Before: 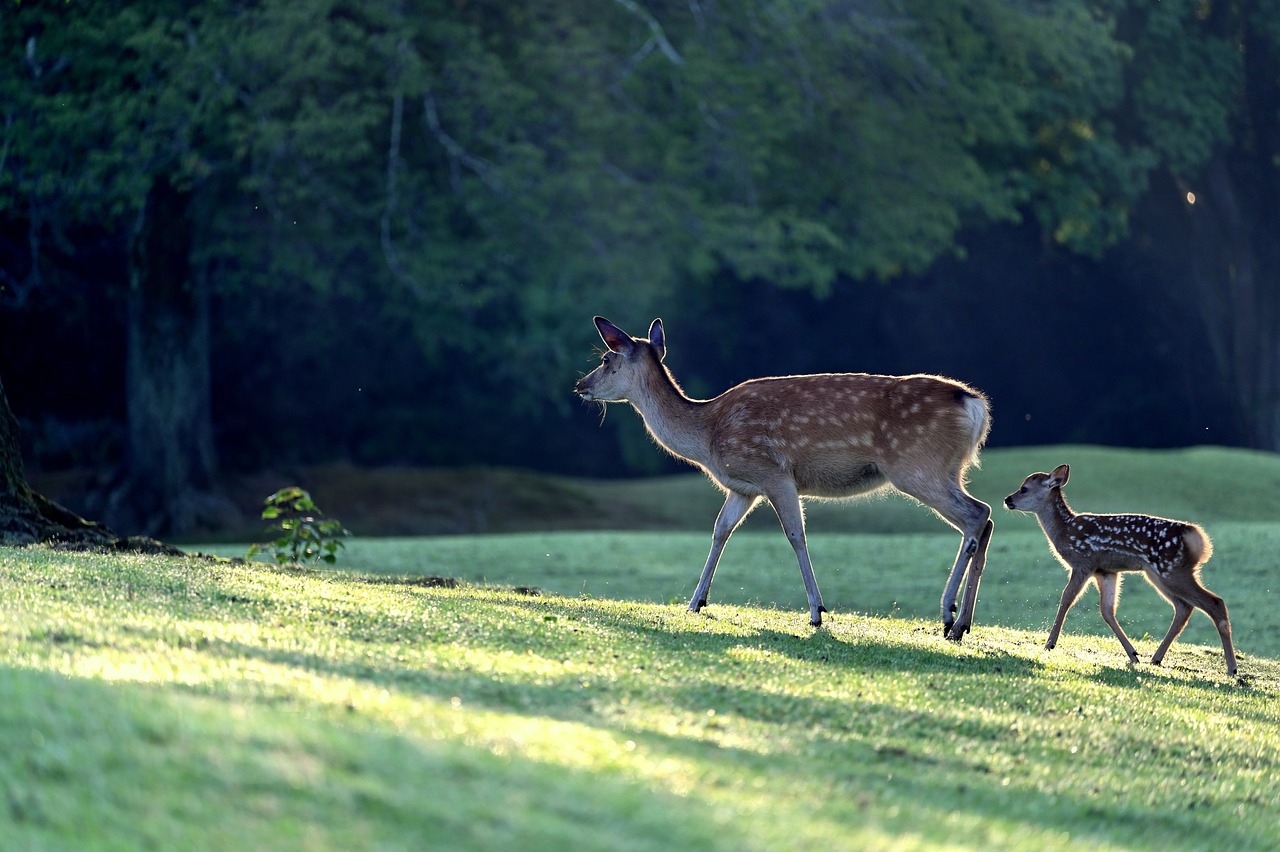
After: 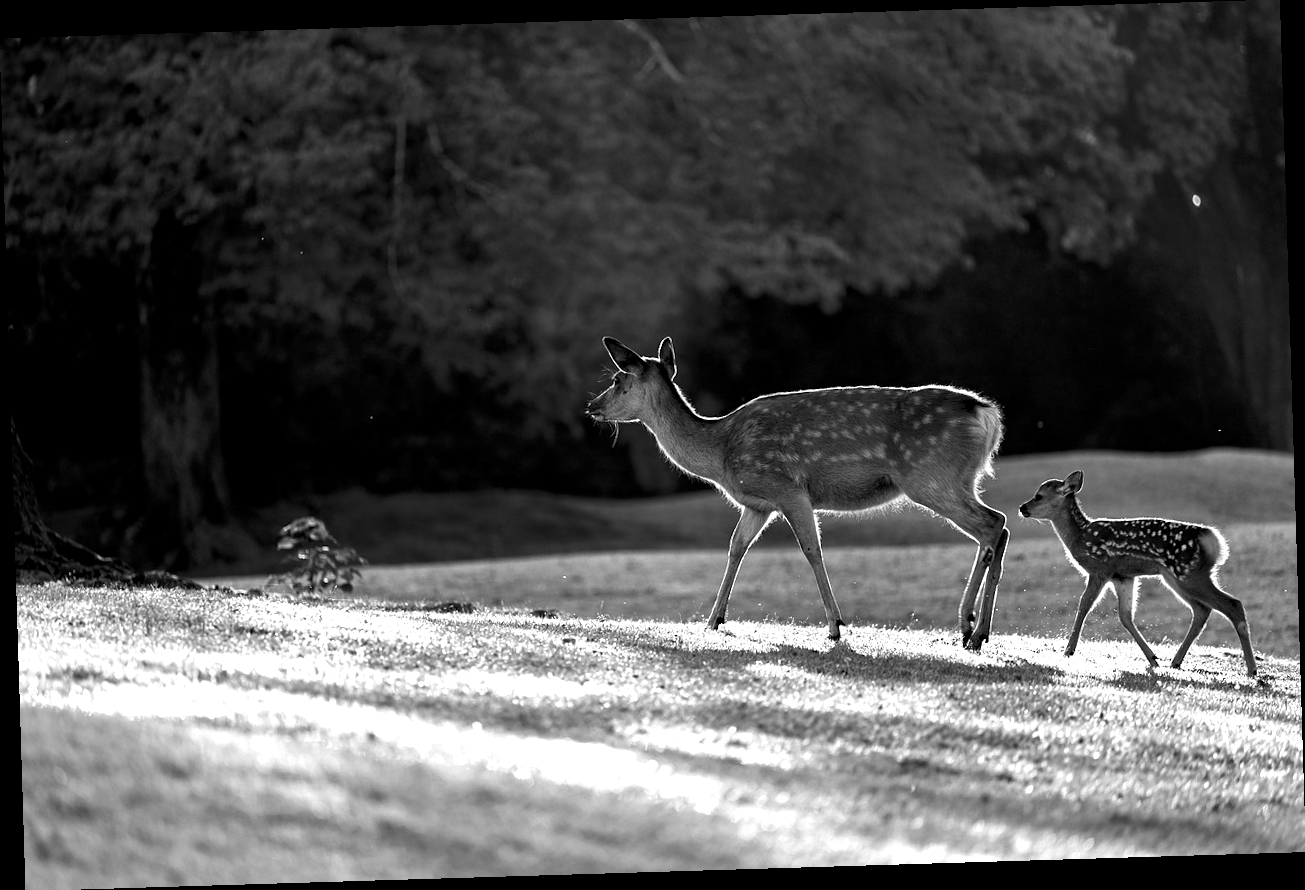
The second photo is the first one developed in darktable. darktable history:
local contrast: highlights 100%, shadows 100%, detail 120%, midtone range 0.2
rotate and perspective: rotation -1.75°, automatic cropping off
color balance rgb: linear chroma grading › global chroma 9%, perceptual saturation grading › global saturation 36%, perceptual saturation grading › shadows 35%, perceptual brilliance grading › global brilliance 15%, perceptual brilliance grading › shadows -35%, global vibrance 15%
monochrome: a 32, b 64, size 2.3
